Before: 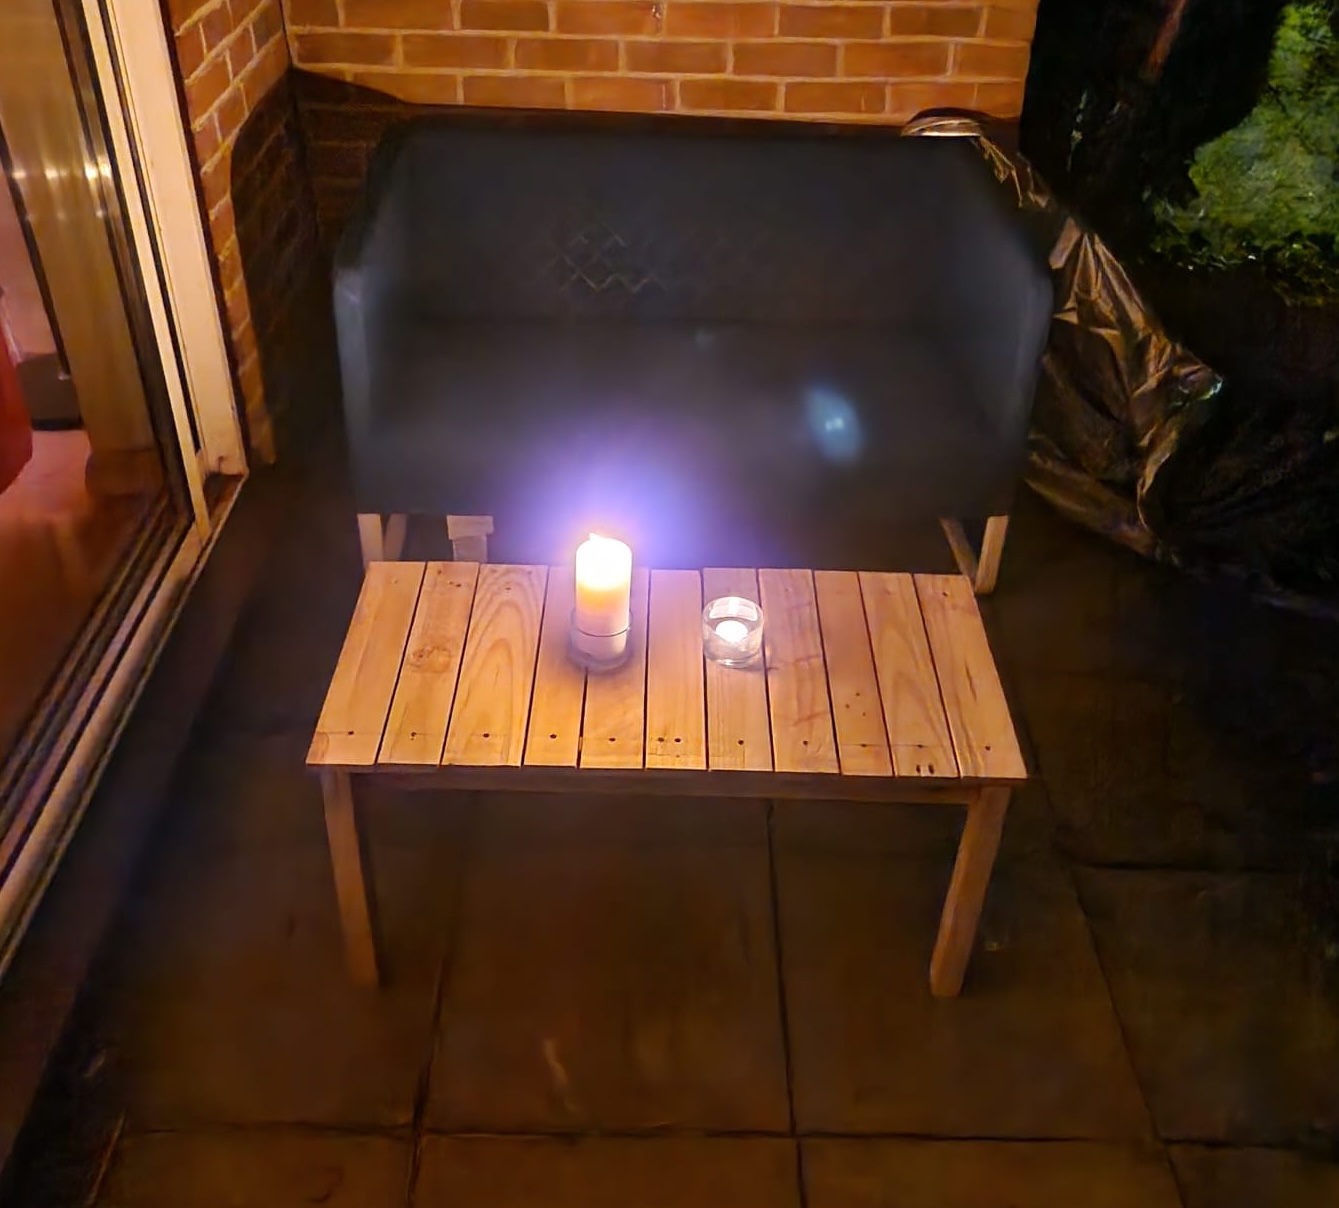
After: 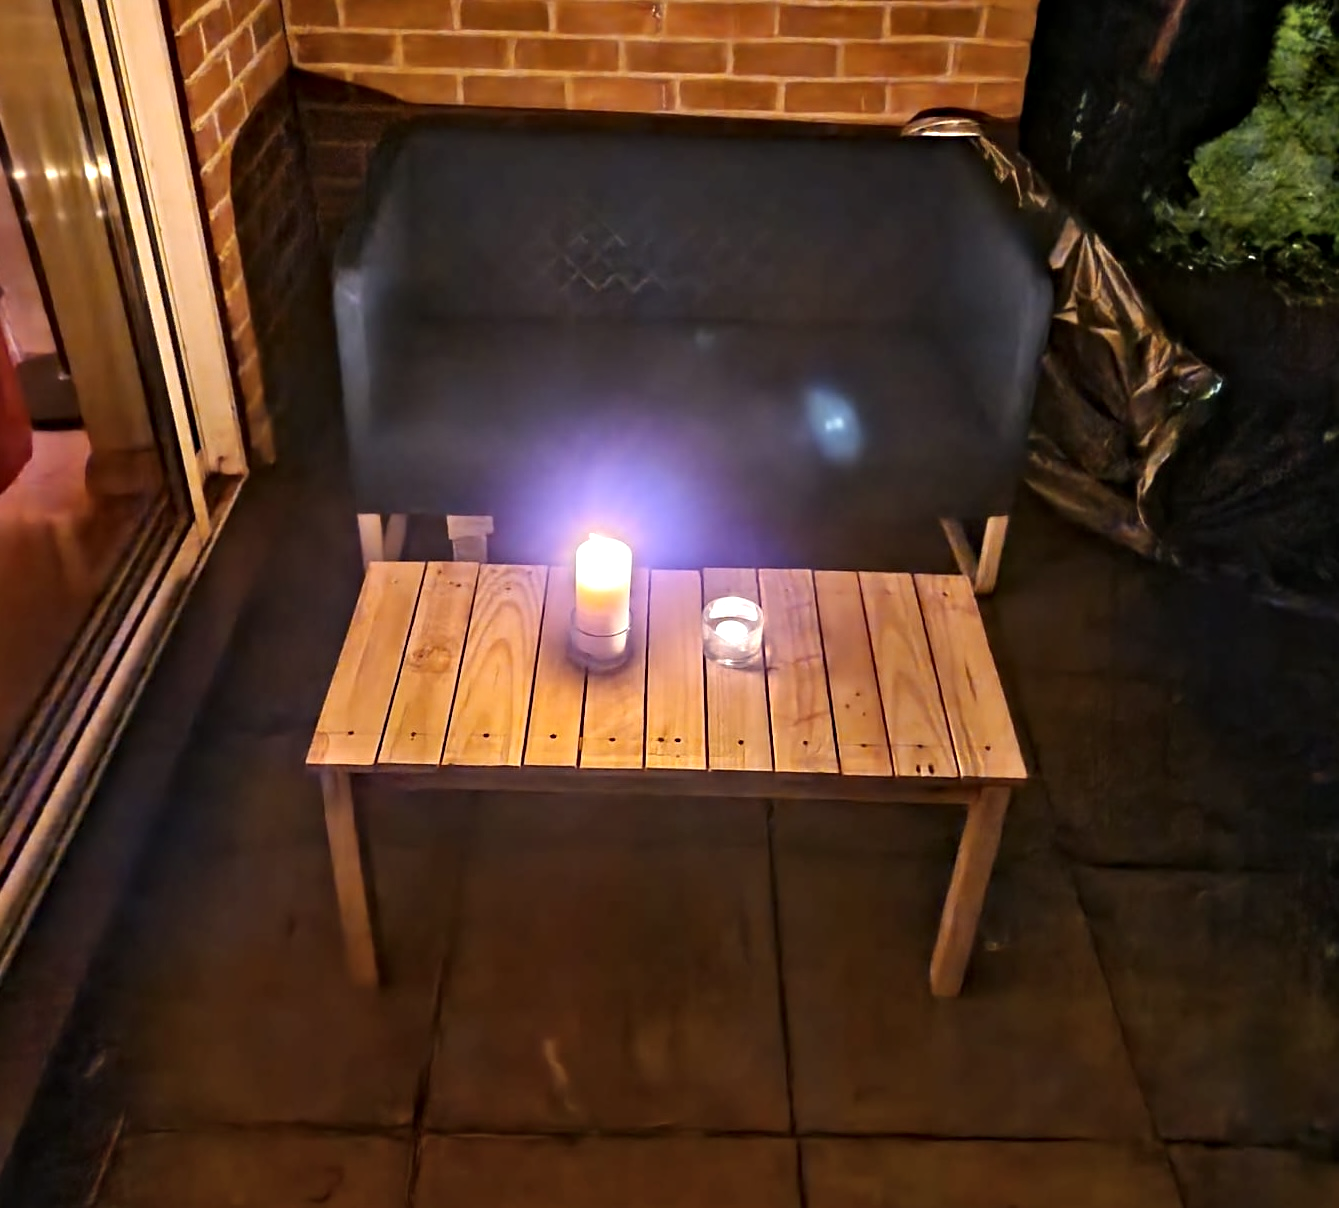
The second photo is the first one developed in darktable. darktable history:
exposure: black level correction -0.003, exposure 0.04 EV, compensate highlight preservation false
contrast equalizer: y [[0.511, 0.558, 0.631, 0.632, 0.559, 0.512], [0.5 ×6], [0.5 ×6], [0 ×6], [0 ×6]]
